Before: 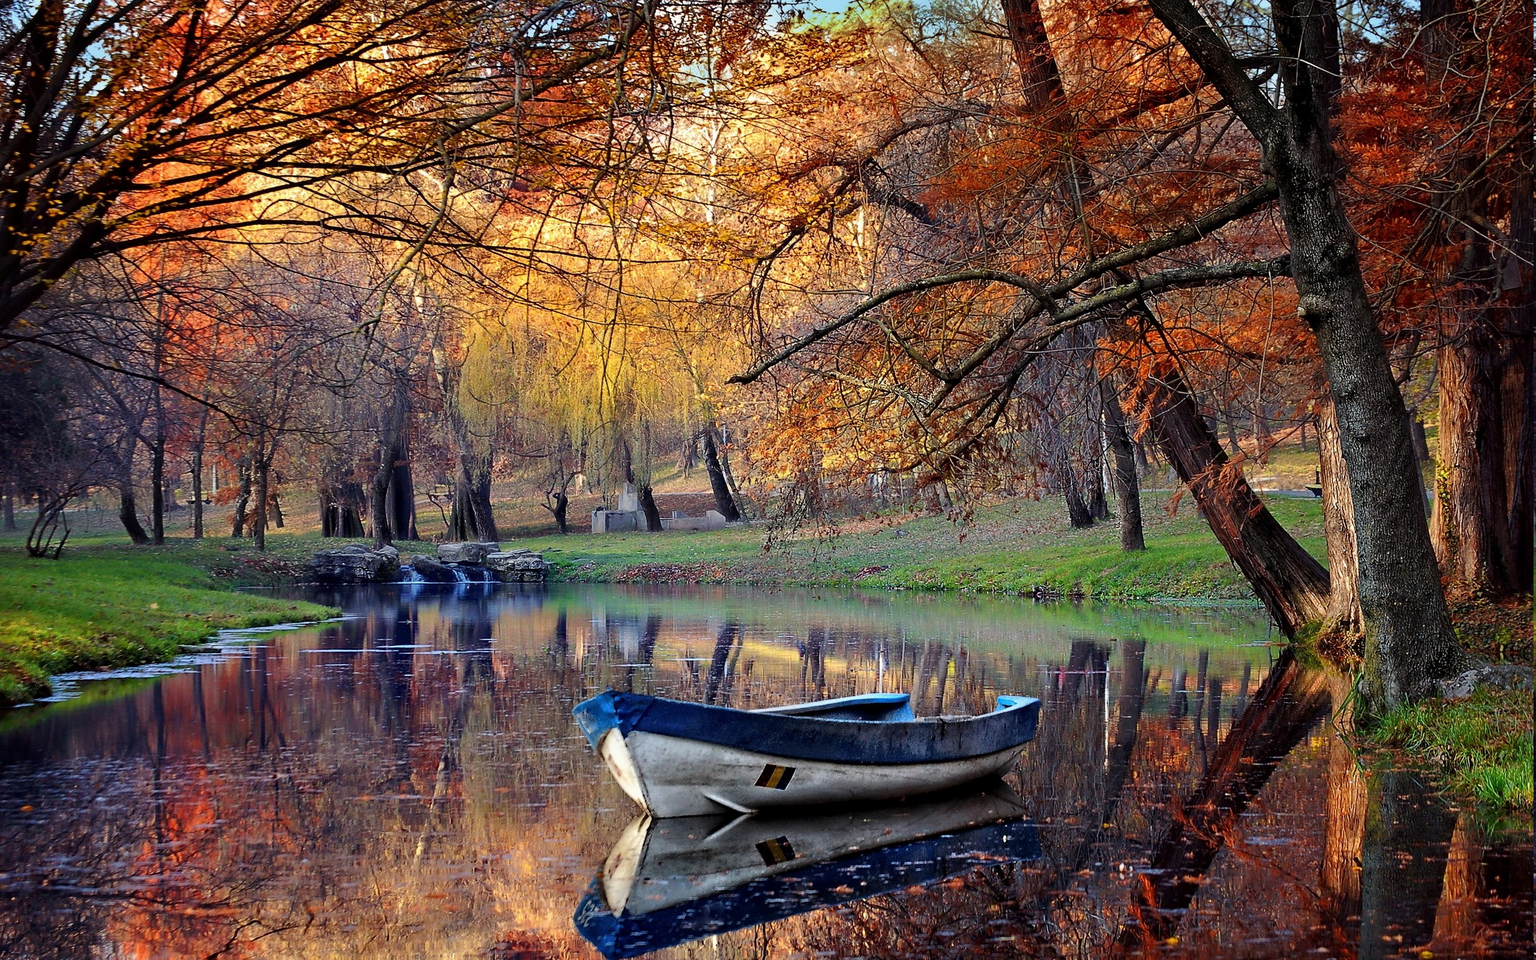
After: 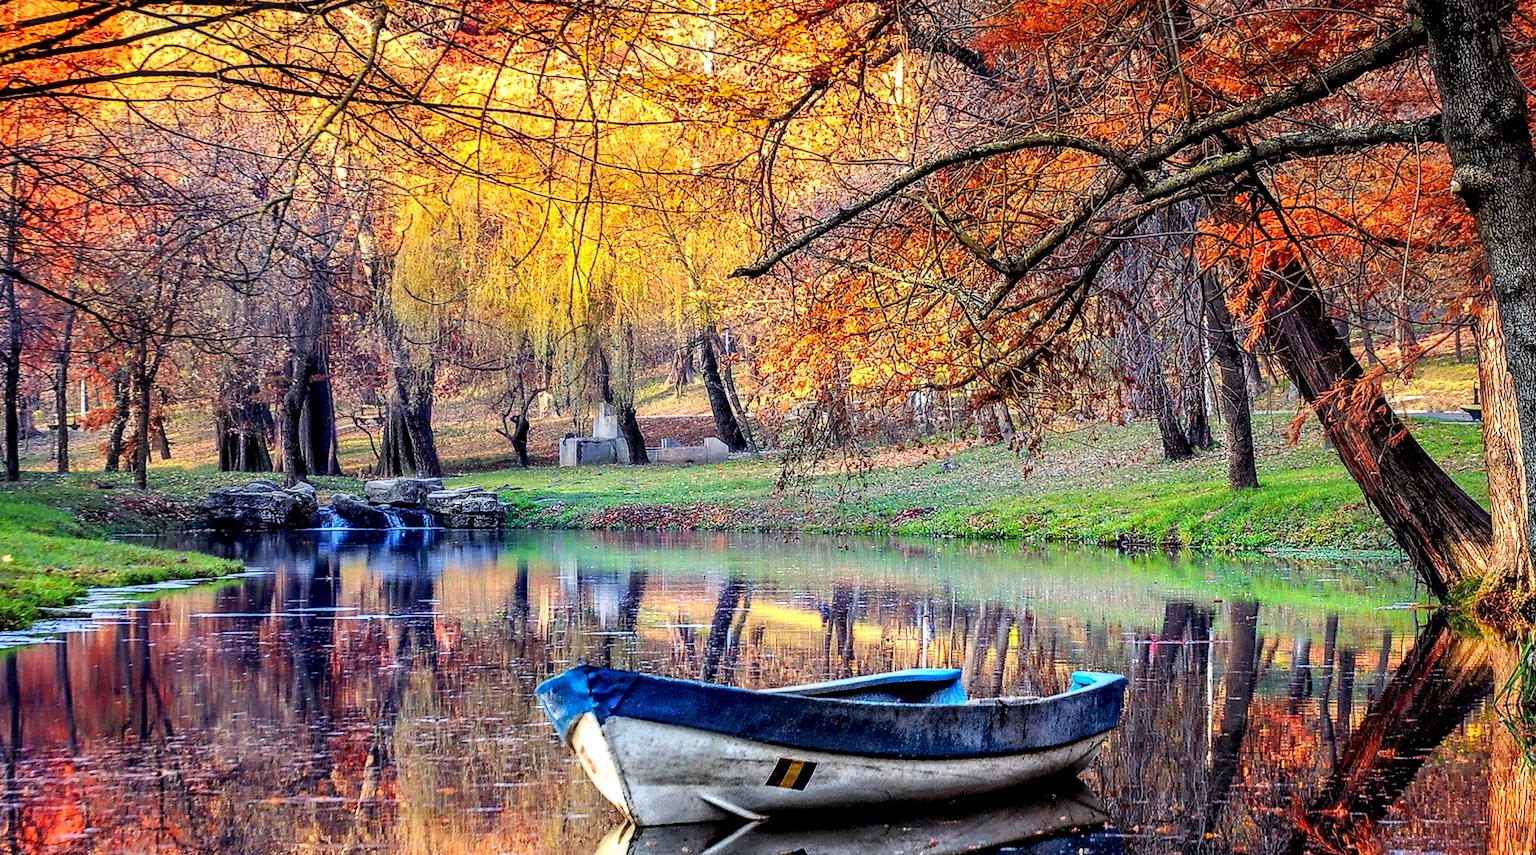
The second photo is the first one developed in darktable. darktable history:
local contrast: highlights 1%, shadows 3%, detail 182%
crop: left 9.696%, top 17.086%, right 11.076%, bottom 12.33%
contrast brightness saturation: contrast 0.067, brightness 0.173, saturation 0.398
